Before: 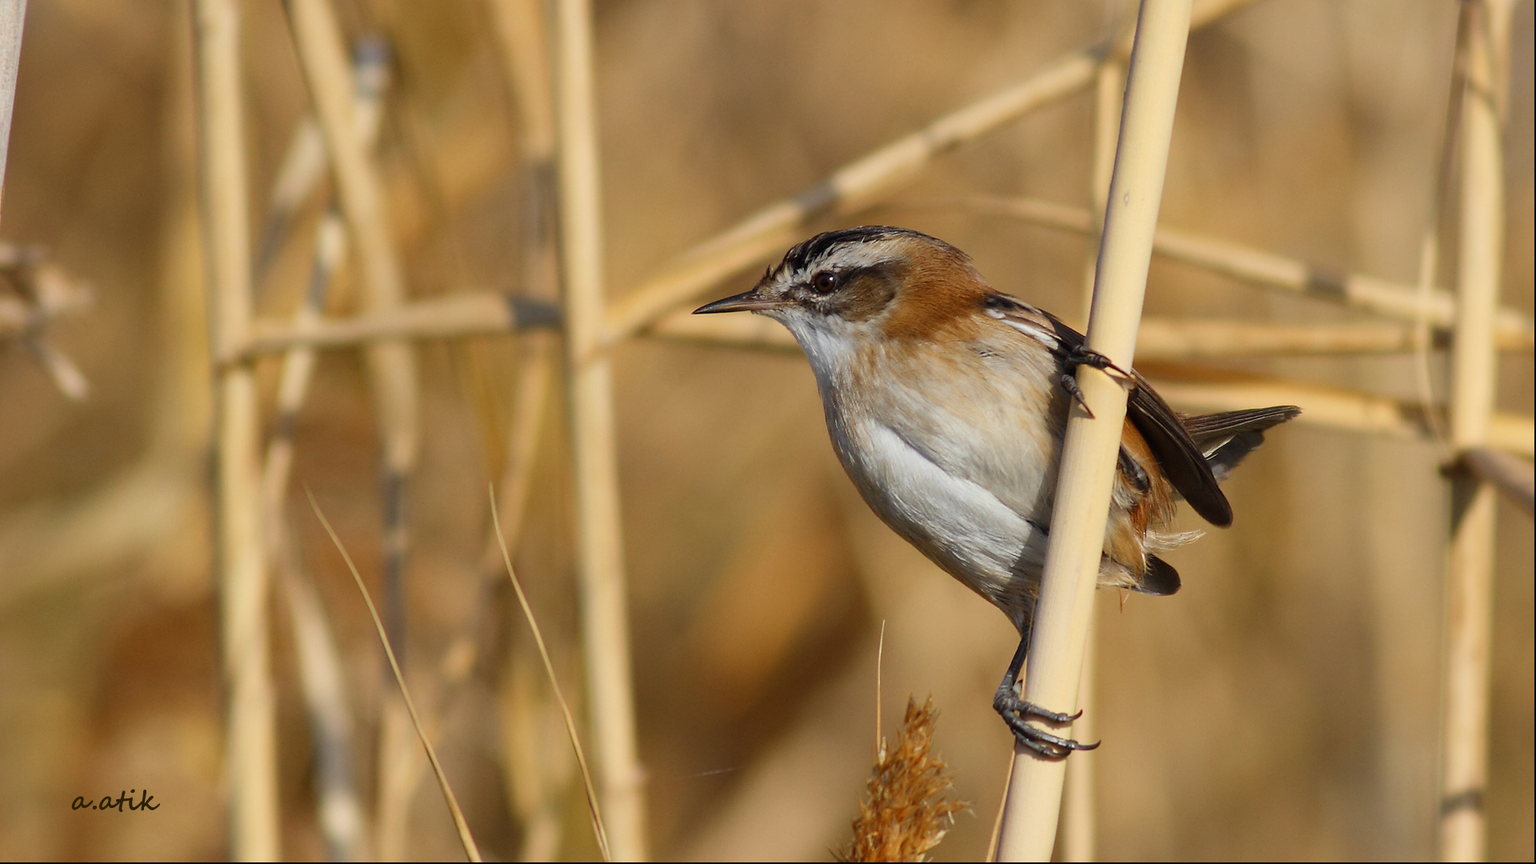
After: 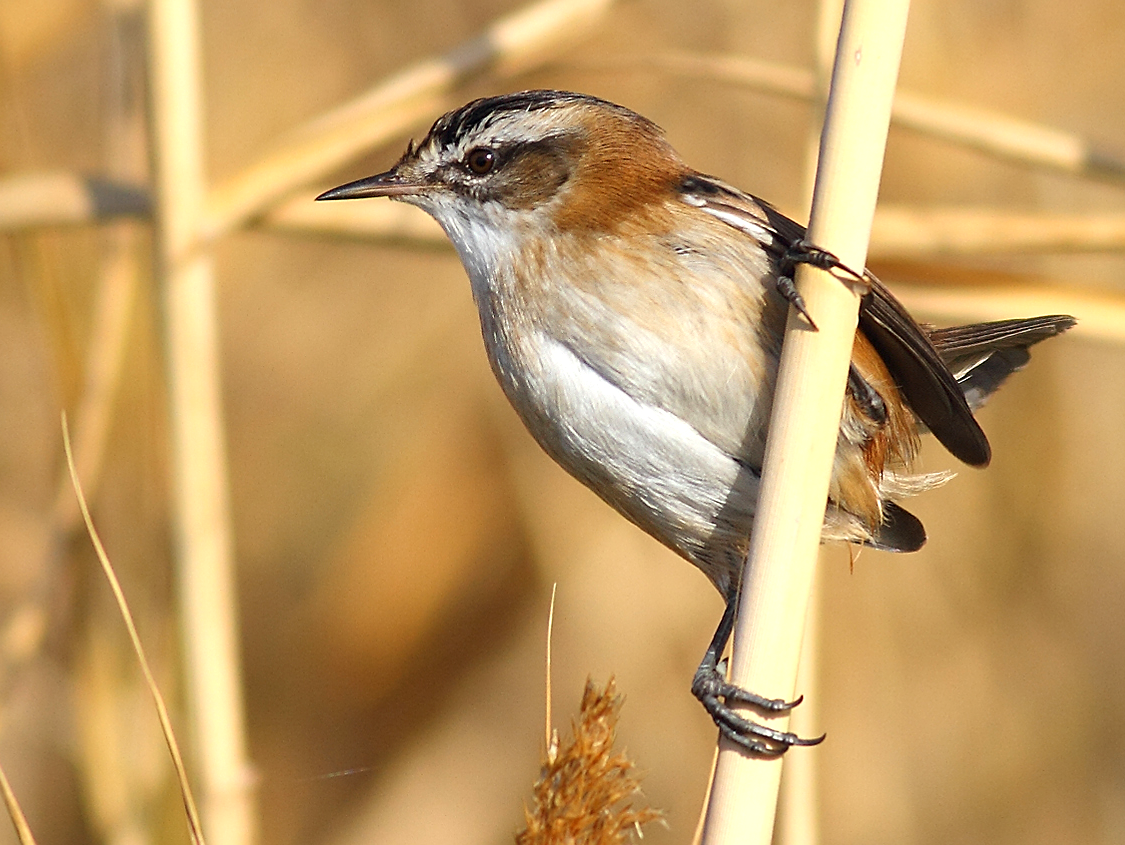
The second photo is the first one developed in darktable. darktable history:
crop and rotate: left 28.686%, top 17.889%, right 12.702%, bottom 3.814%
sharpen: on, module defaults
exposure: black level correction 0, exposure 0.693 EV, compensate highlight preservation false
